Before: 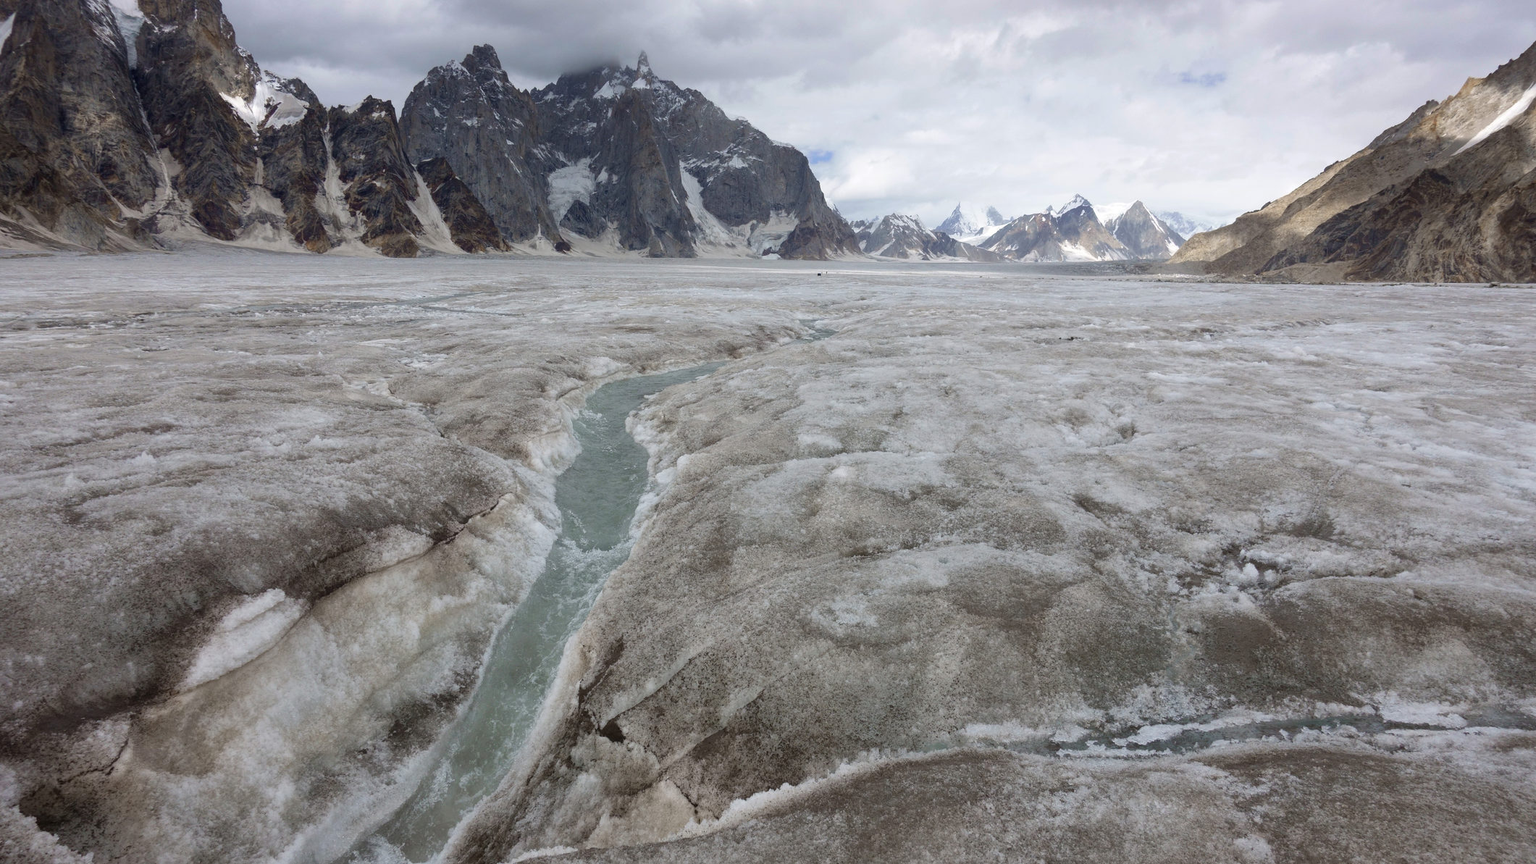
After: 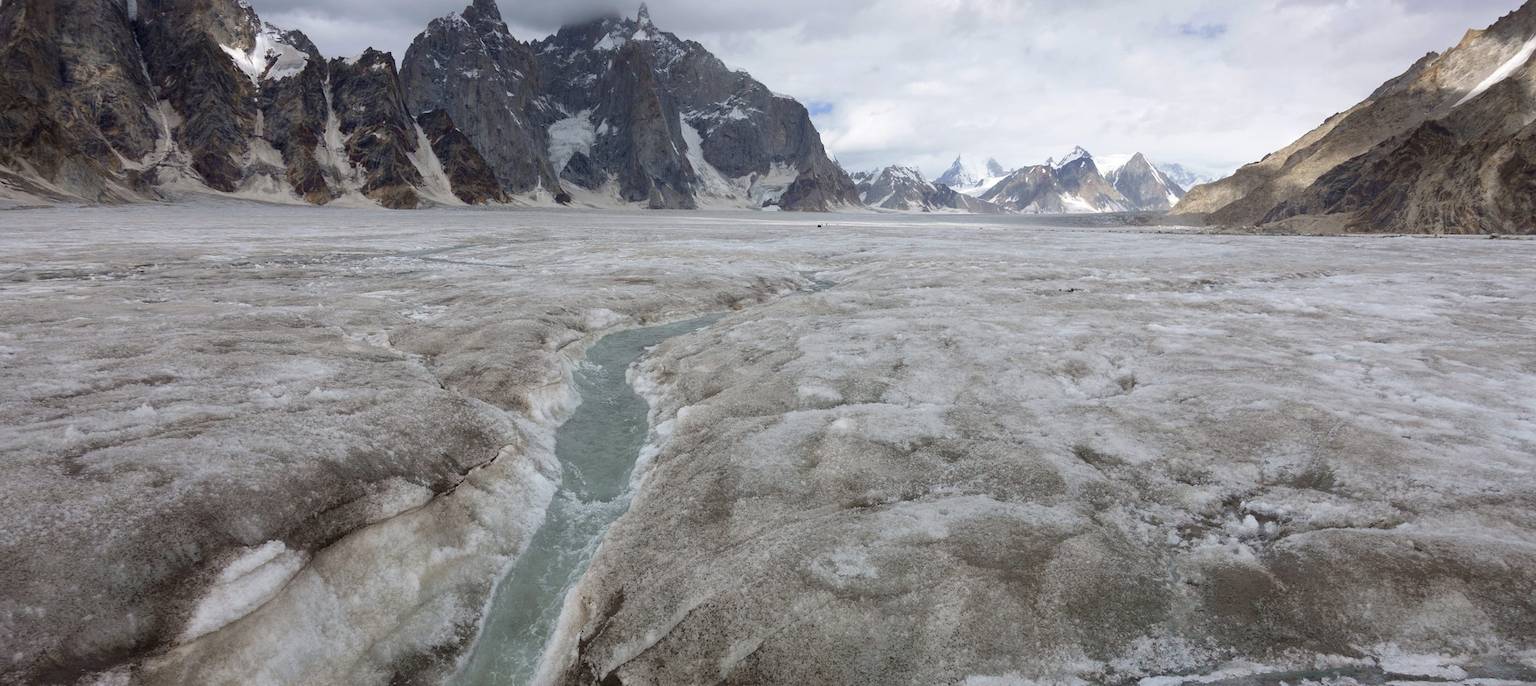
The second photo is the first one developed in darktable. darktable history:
crop and rotate: top 5.666%, bottom 14.813%
